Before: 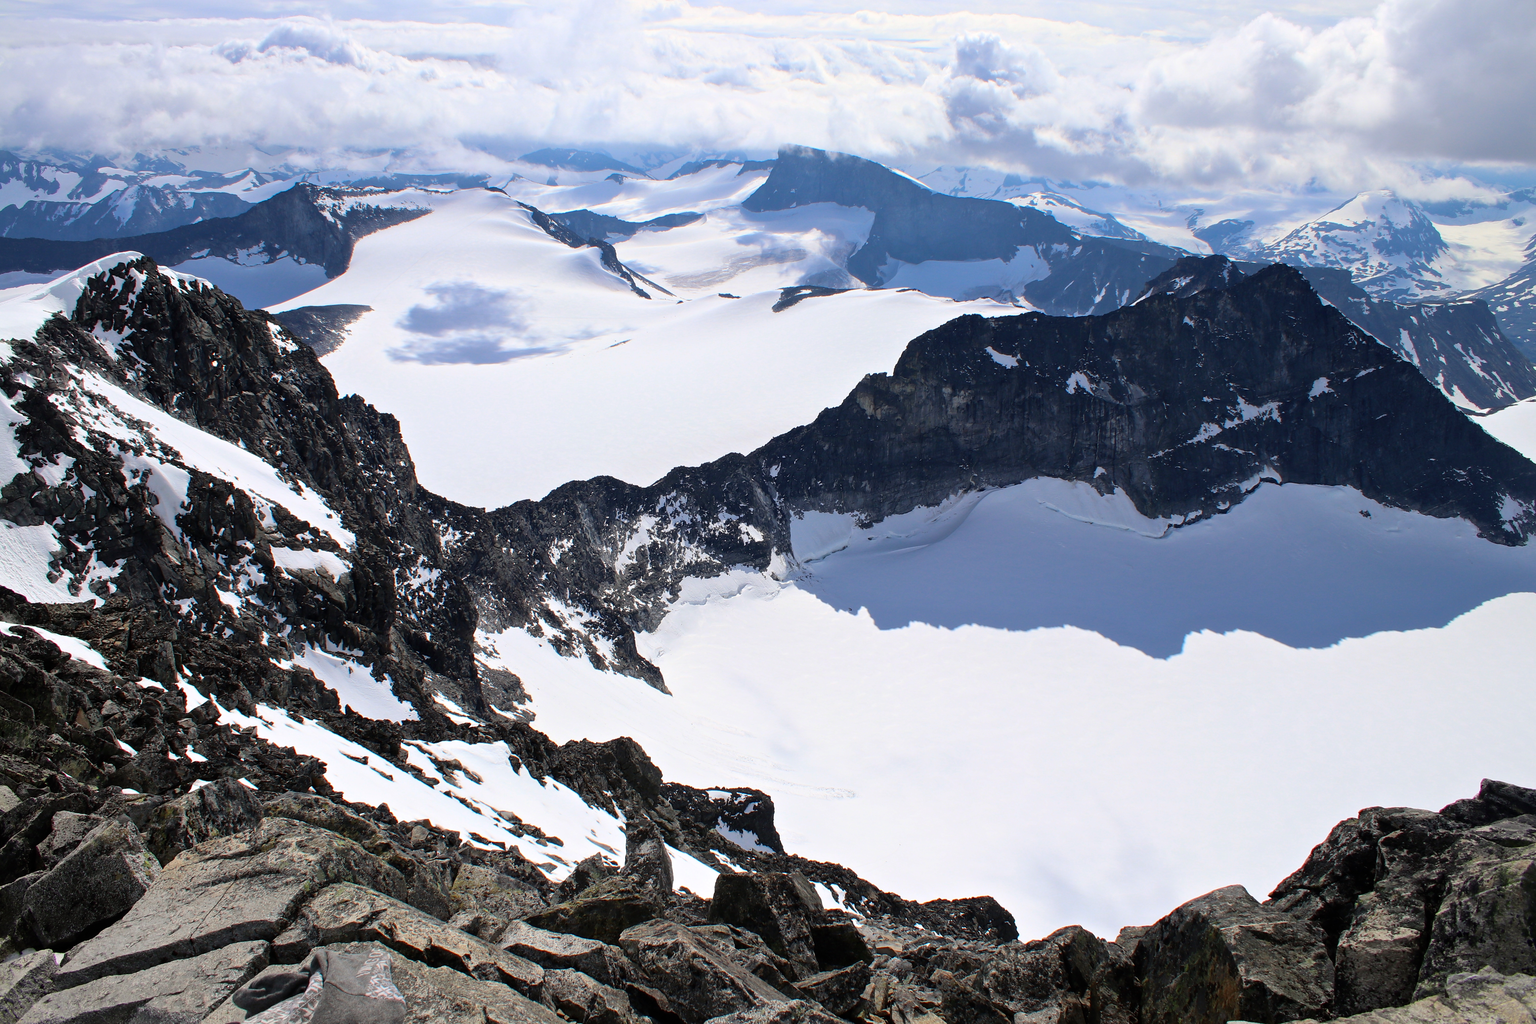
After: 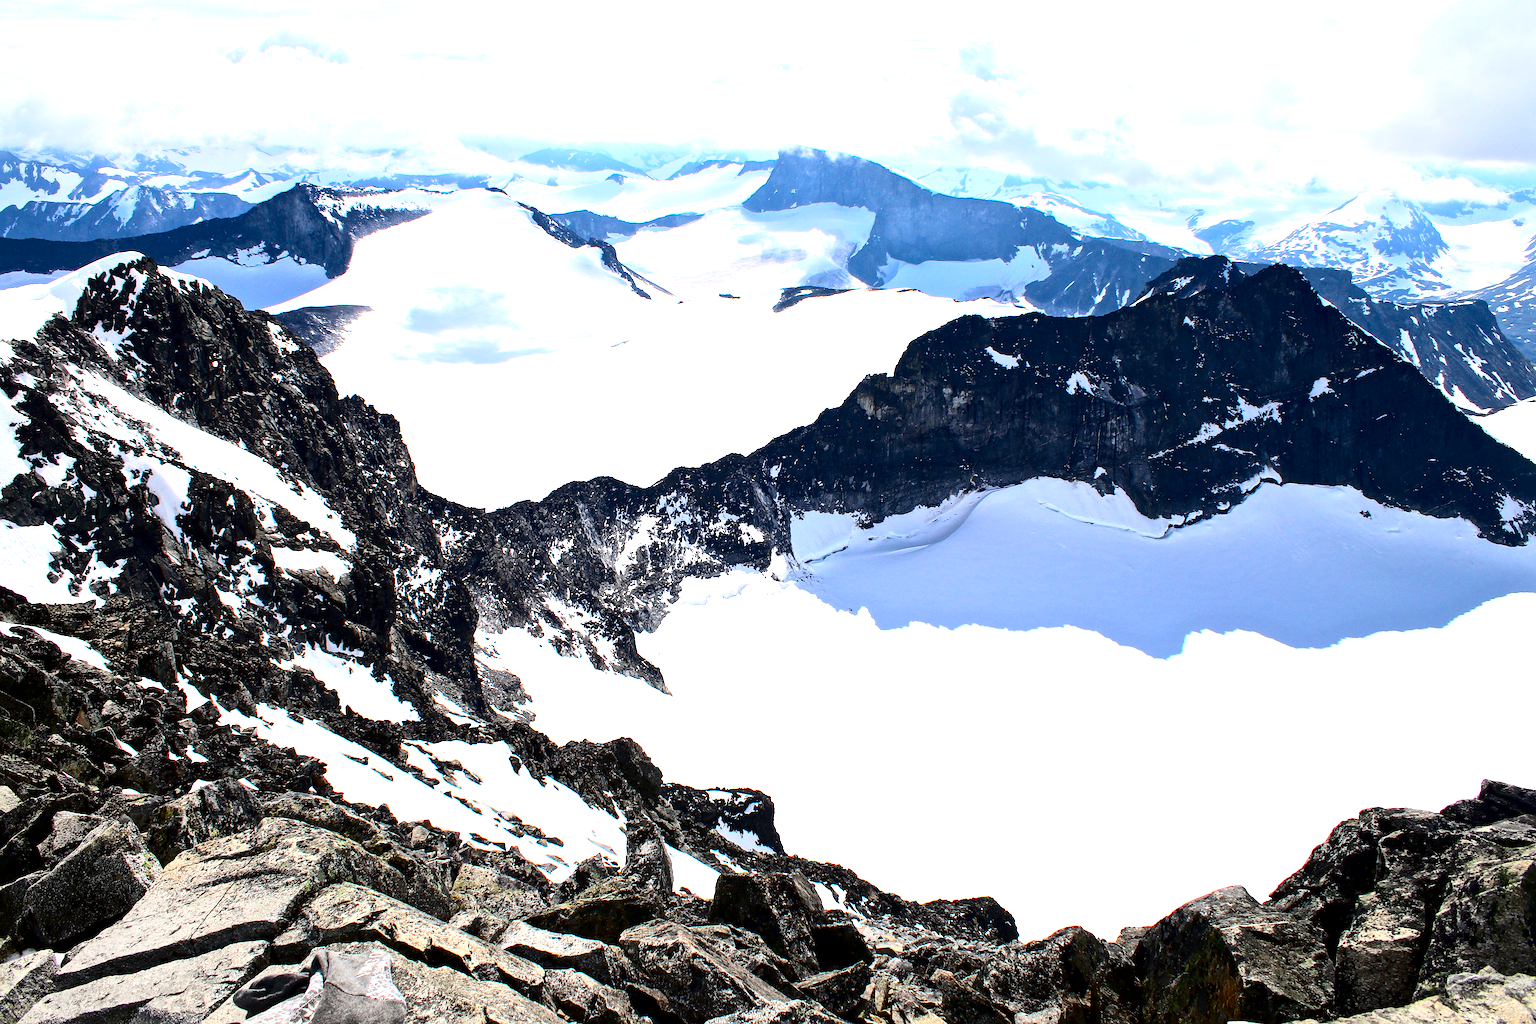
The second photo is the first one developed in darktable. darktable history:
exposure: exposure 1.001 EV, compensate exposure bias true, compensate highlight preservation false
sharpen: radius 2.52, amount 0.319
local contrast: mode bilateral grid, contrast 25, coarseness 49, detail 122%, midtone range 0.2
contrast brightness saturation: contrast 0.311, brightness -0.074, saturation 0.174
